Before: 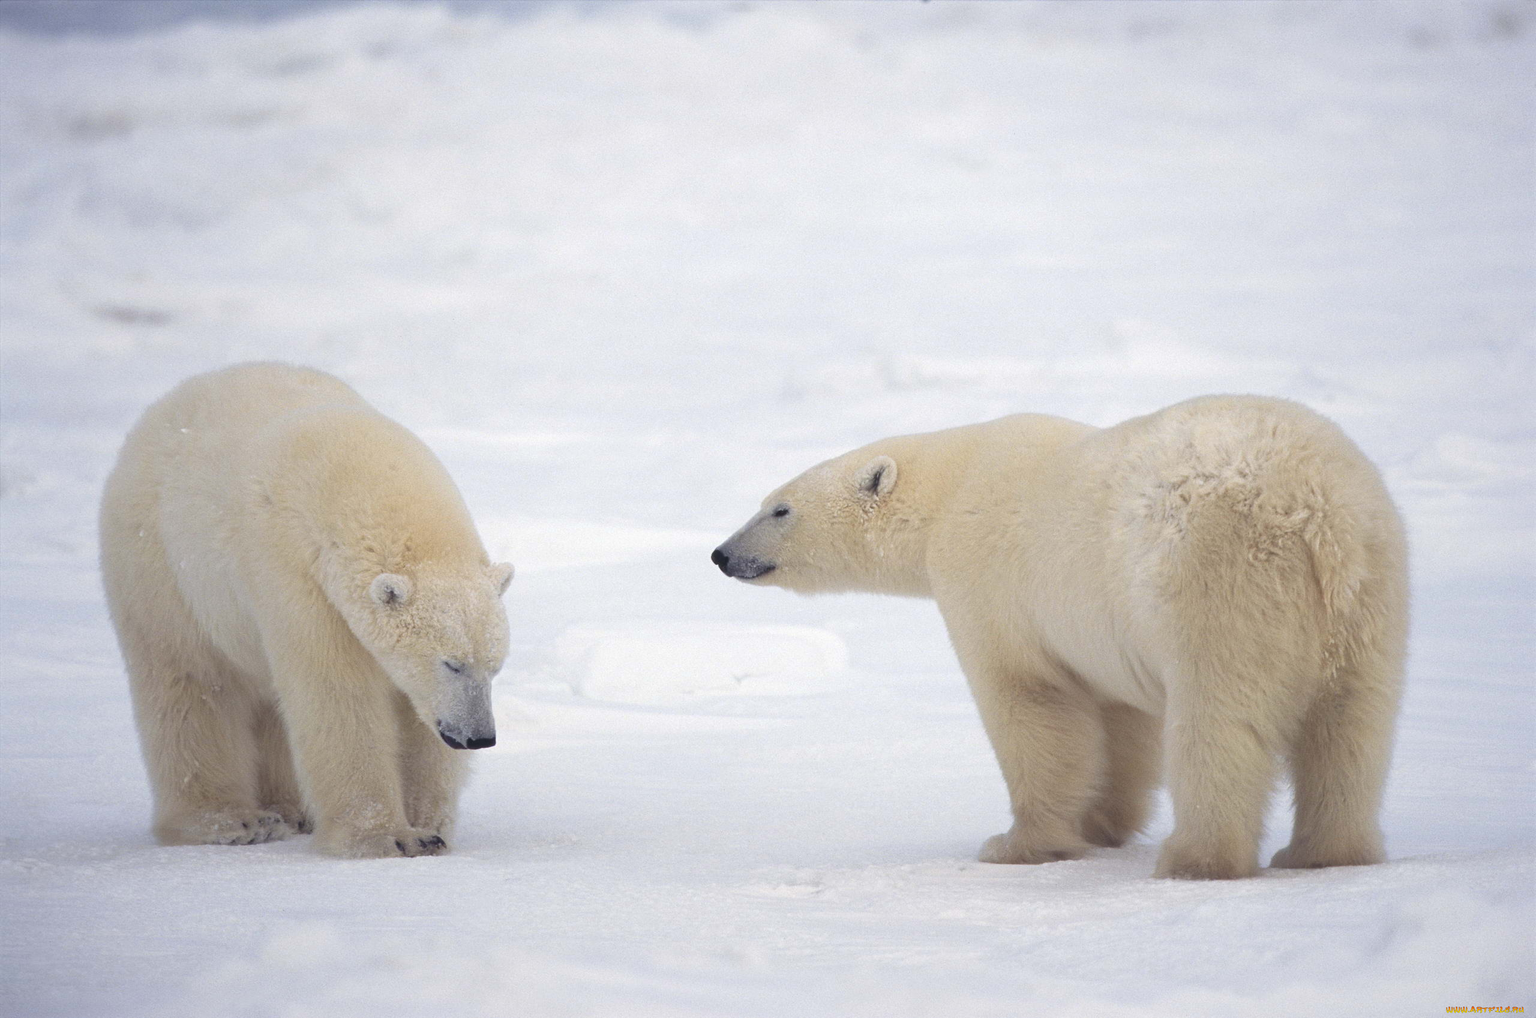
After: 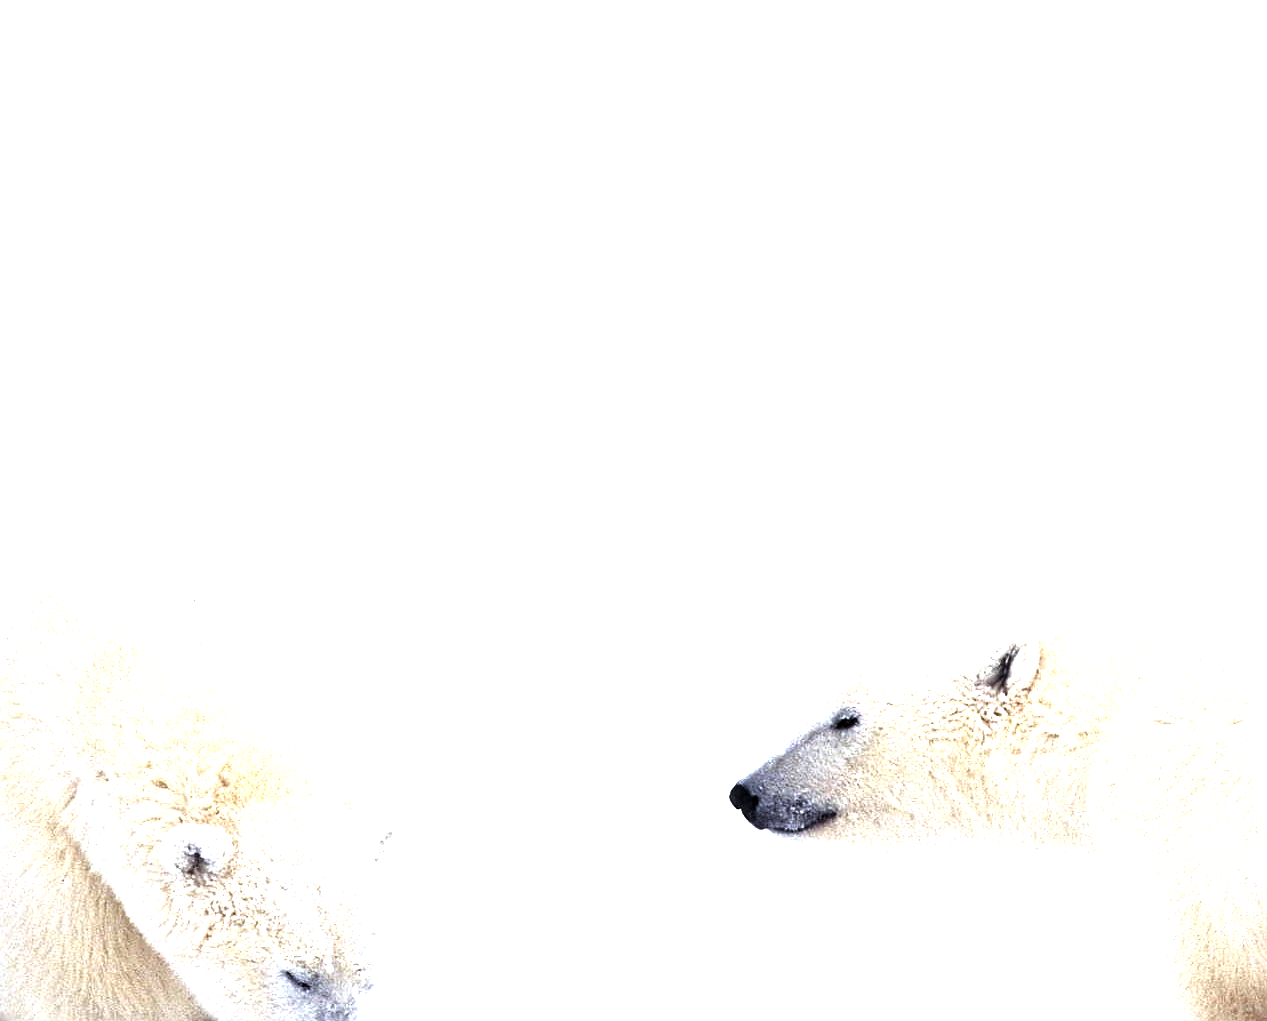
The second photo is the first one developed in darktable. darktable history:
sharpen: on, module defaults
crop: left 17.823%, top 7.787%, right 32.653%, bottom 32.028%
color balance rgb: highlights gain › luminance 14.934%, perceptual saturation grading › global saturation 20%, perceptual saturation grading › highlights -24.96%, perceptual saturation grading › shadows 24.621%, saturation formula JzAzBz (2021)
exposure: exposure 0.486 EV, compensate exposure bias true, compensate highlight preservation false
haze removal: compatibility mode true, adaptive false
color correction: highlights a* -0.769, highlights b* -9.57
levels: levels [0.044, 0.475, 0.791]
